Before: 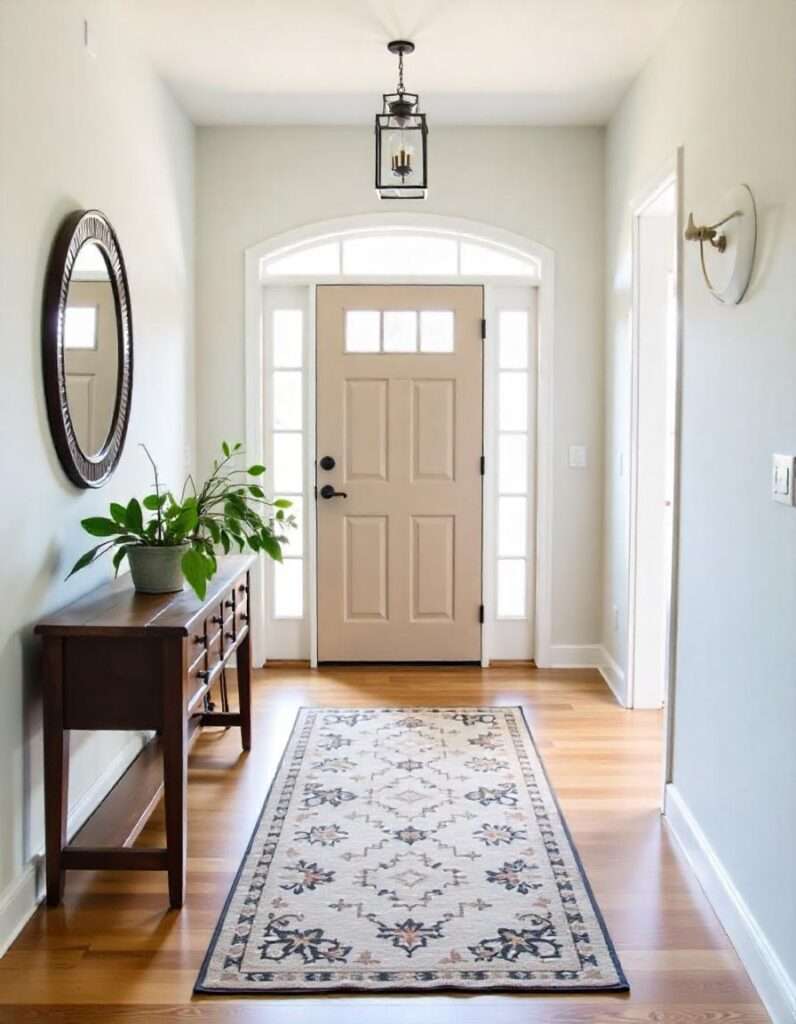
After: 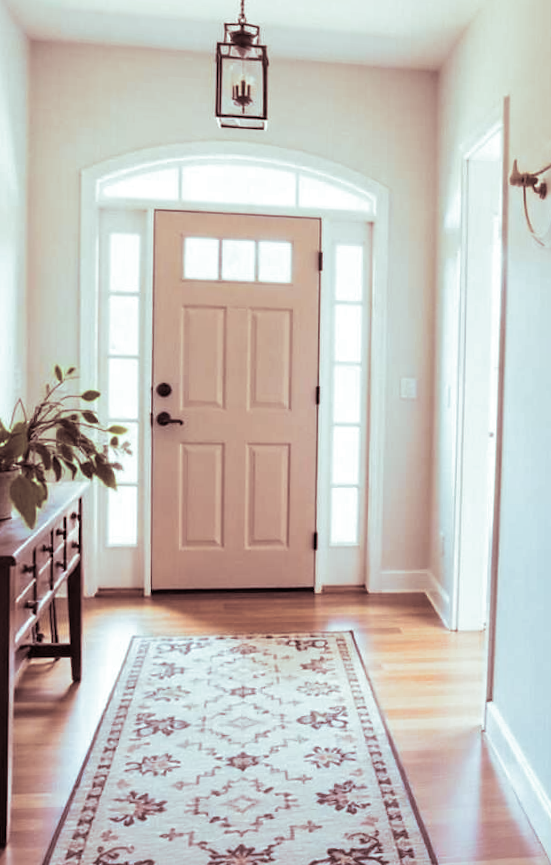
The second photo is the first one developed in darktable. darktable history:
rotate and perspective: rotation 0.679°, lens shift (horizontal) 0.136, crop left 0.009, crop right 0.991, crop top 0.078, crop bottom 0.95
exposure: compensate highlight preservation false
crop and rotate: left 24.034%, top 2.838%, right 6.406%, bottom 6.299%
split-toning: shadows › saturation 0.3, highlights › hue 180°, highlights › saturation 0.3, compress 0%
